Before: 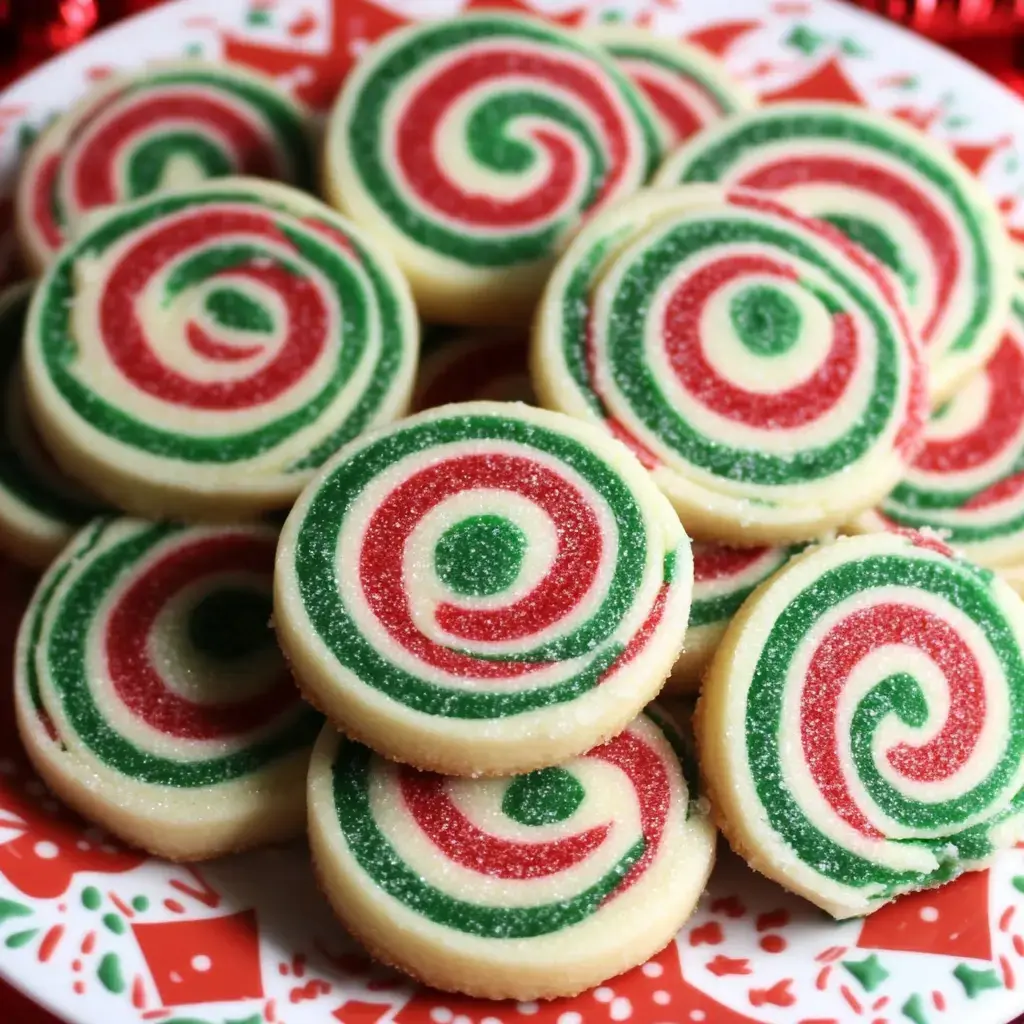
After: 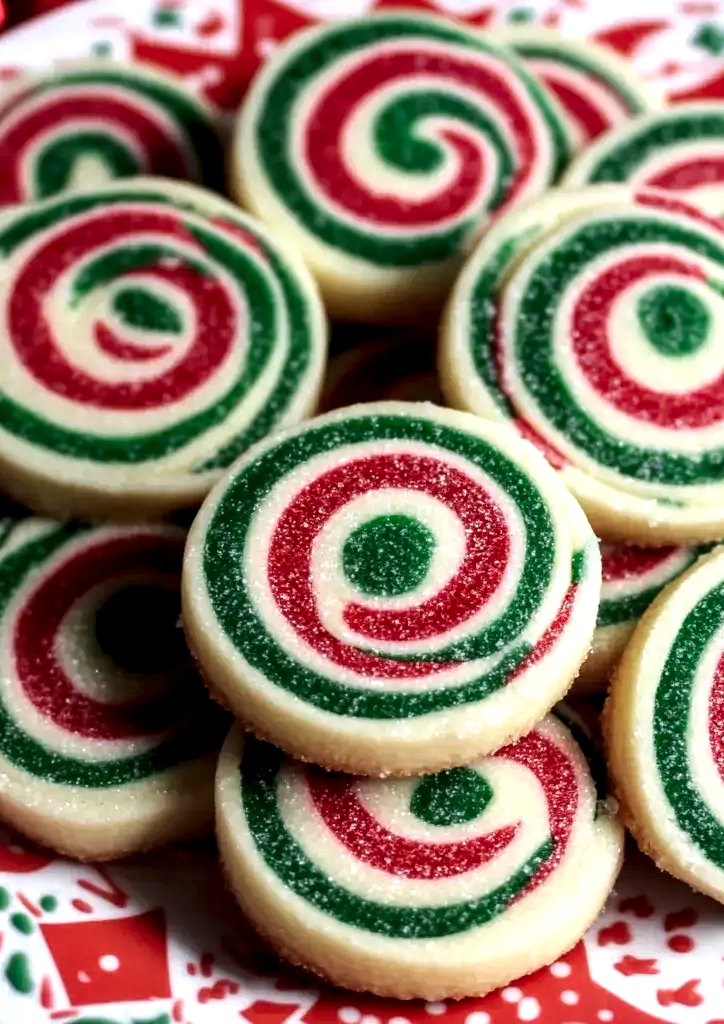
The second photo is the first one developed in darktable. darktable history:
color zones: curves: ch0 [(0.25, 0.5) (0.636, 0.25) (0.75, 0.5)]
local contrast: highlights 60%, shadows 60%, detail 160%
crop and rotate: left 9.061%, right 20.142%
tone equalizer: on, module defaults
color balance: gamma [0.9, 0.988, 0.975, 1.025], gain [1.05, 1, 1, 1]
